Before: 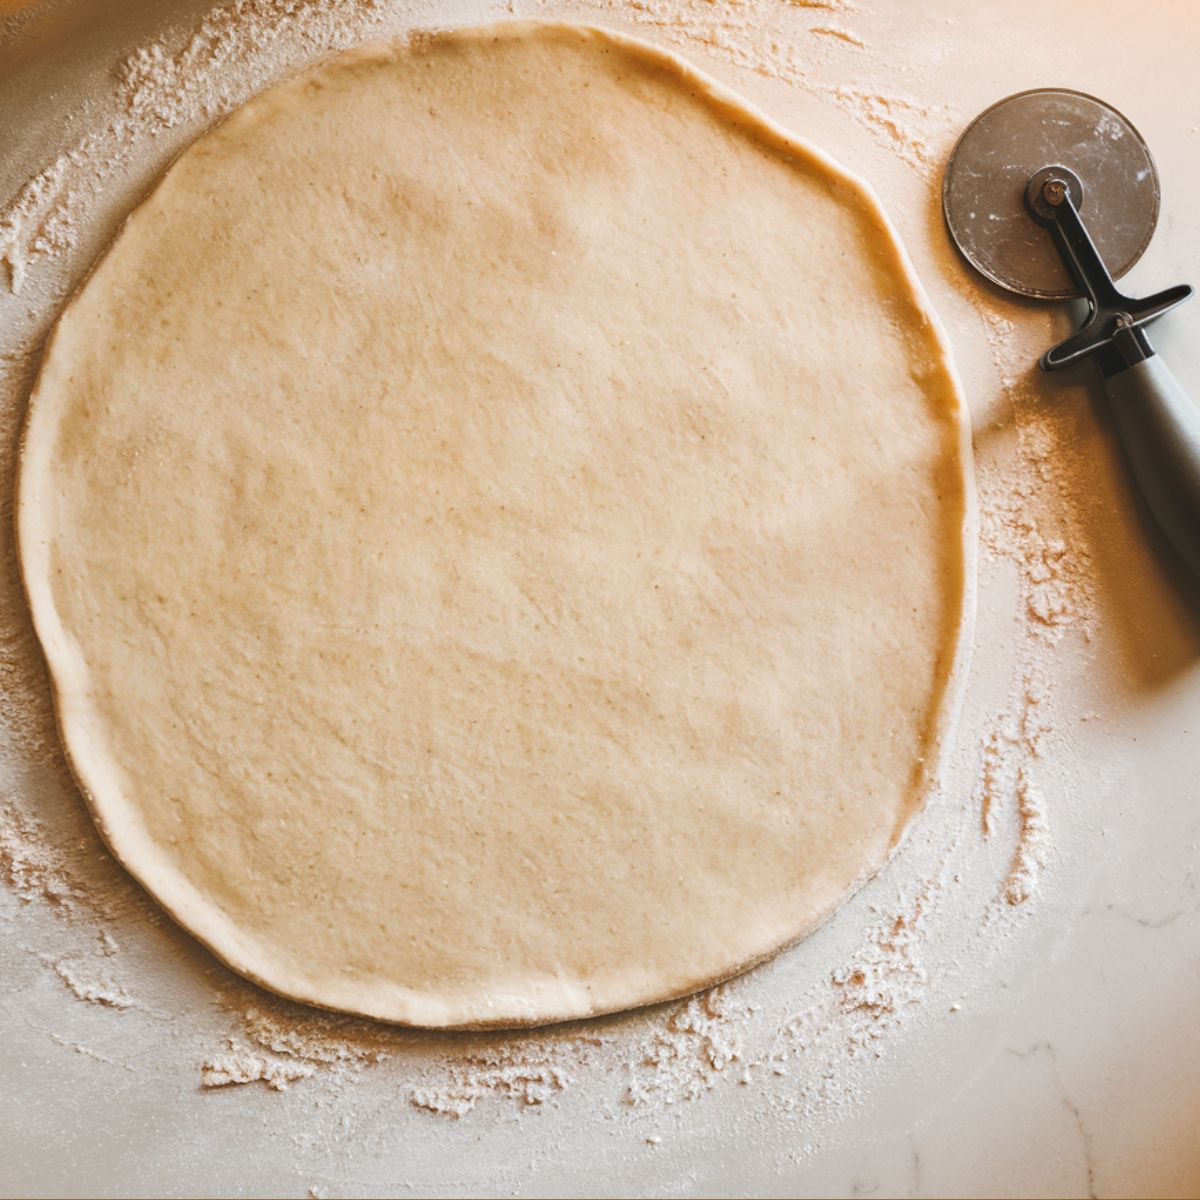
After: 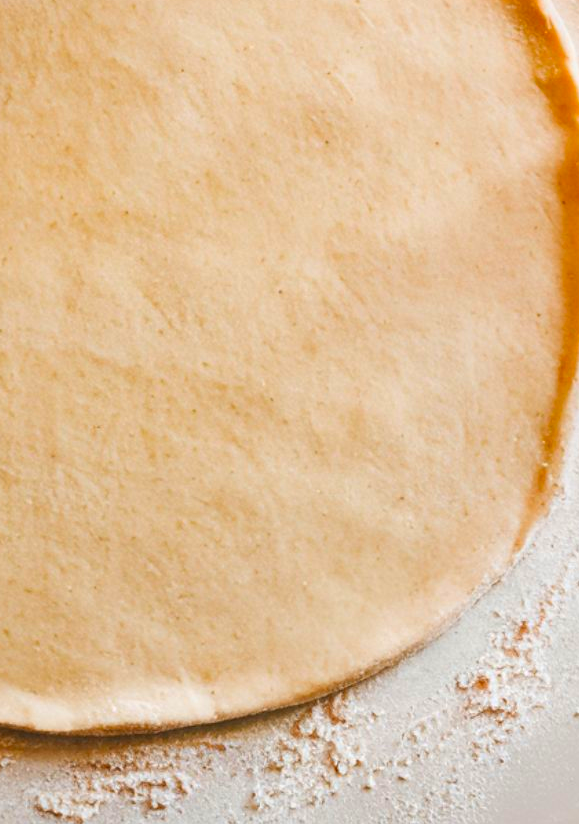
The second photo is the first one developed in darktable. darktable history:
contrast brightness saturation: saturation 0.5
crop: left 31.379%, top 24.658%, right 20.326%, bottom 6.628%
